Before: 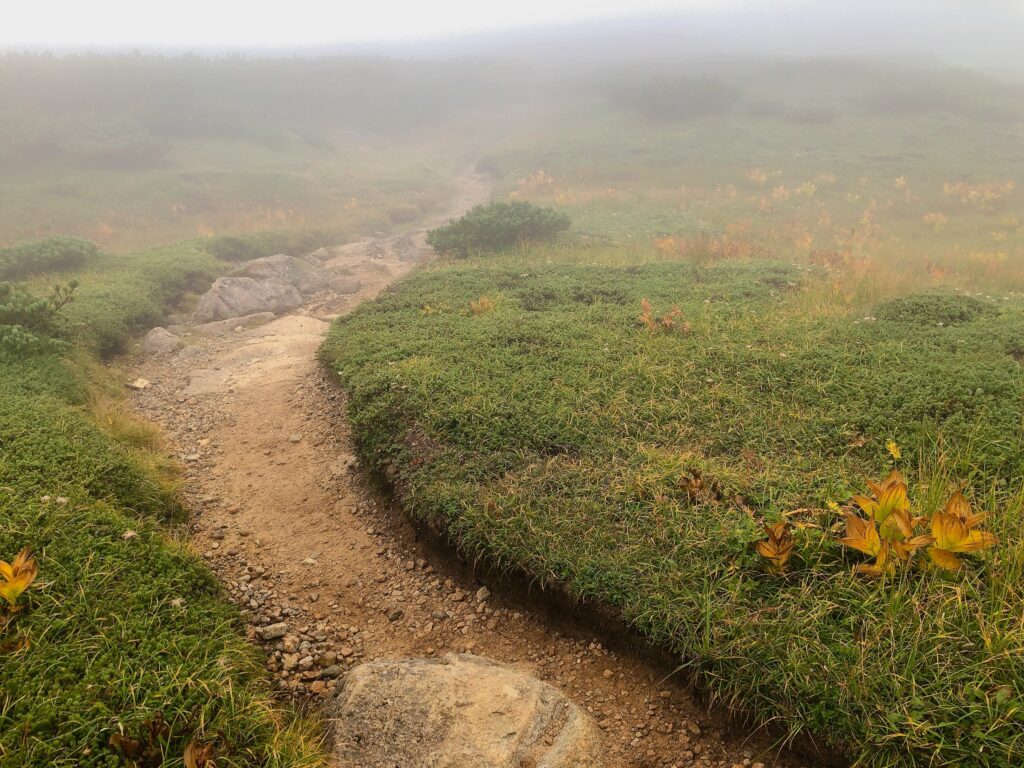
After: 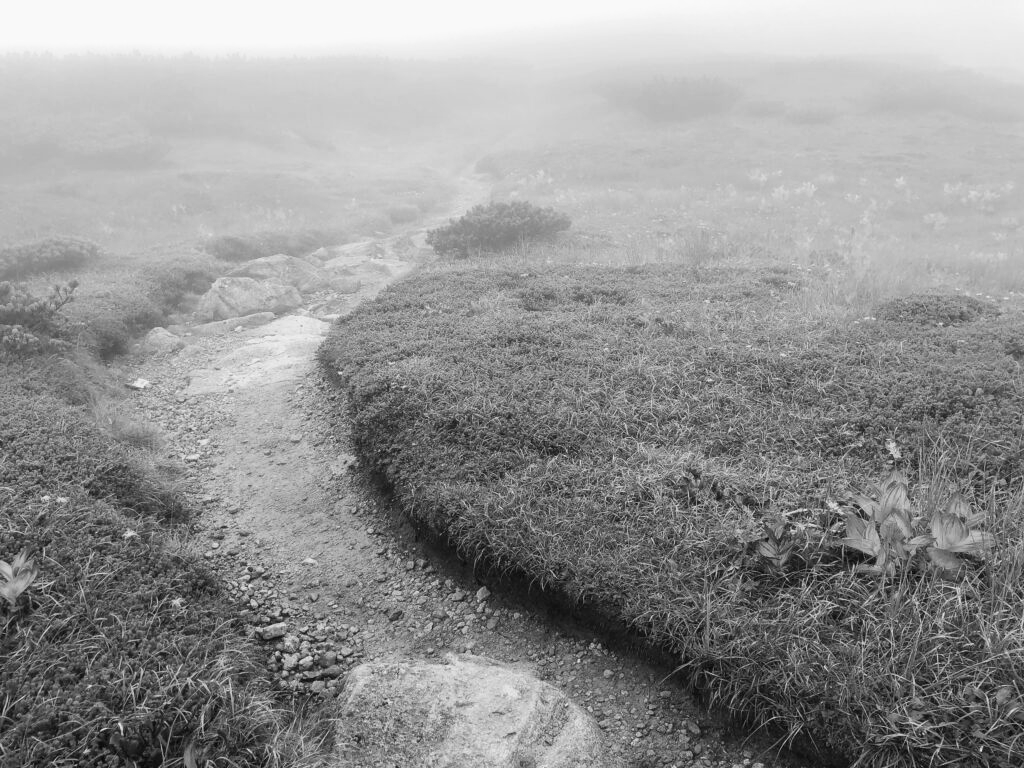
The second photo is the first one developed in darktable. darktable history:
base curve: curves: ch0 [(0, 0) (0.688, 0.865) (1, 1)], preserve colors none
monochrome: on, module defaults
